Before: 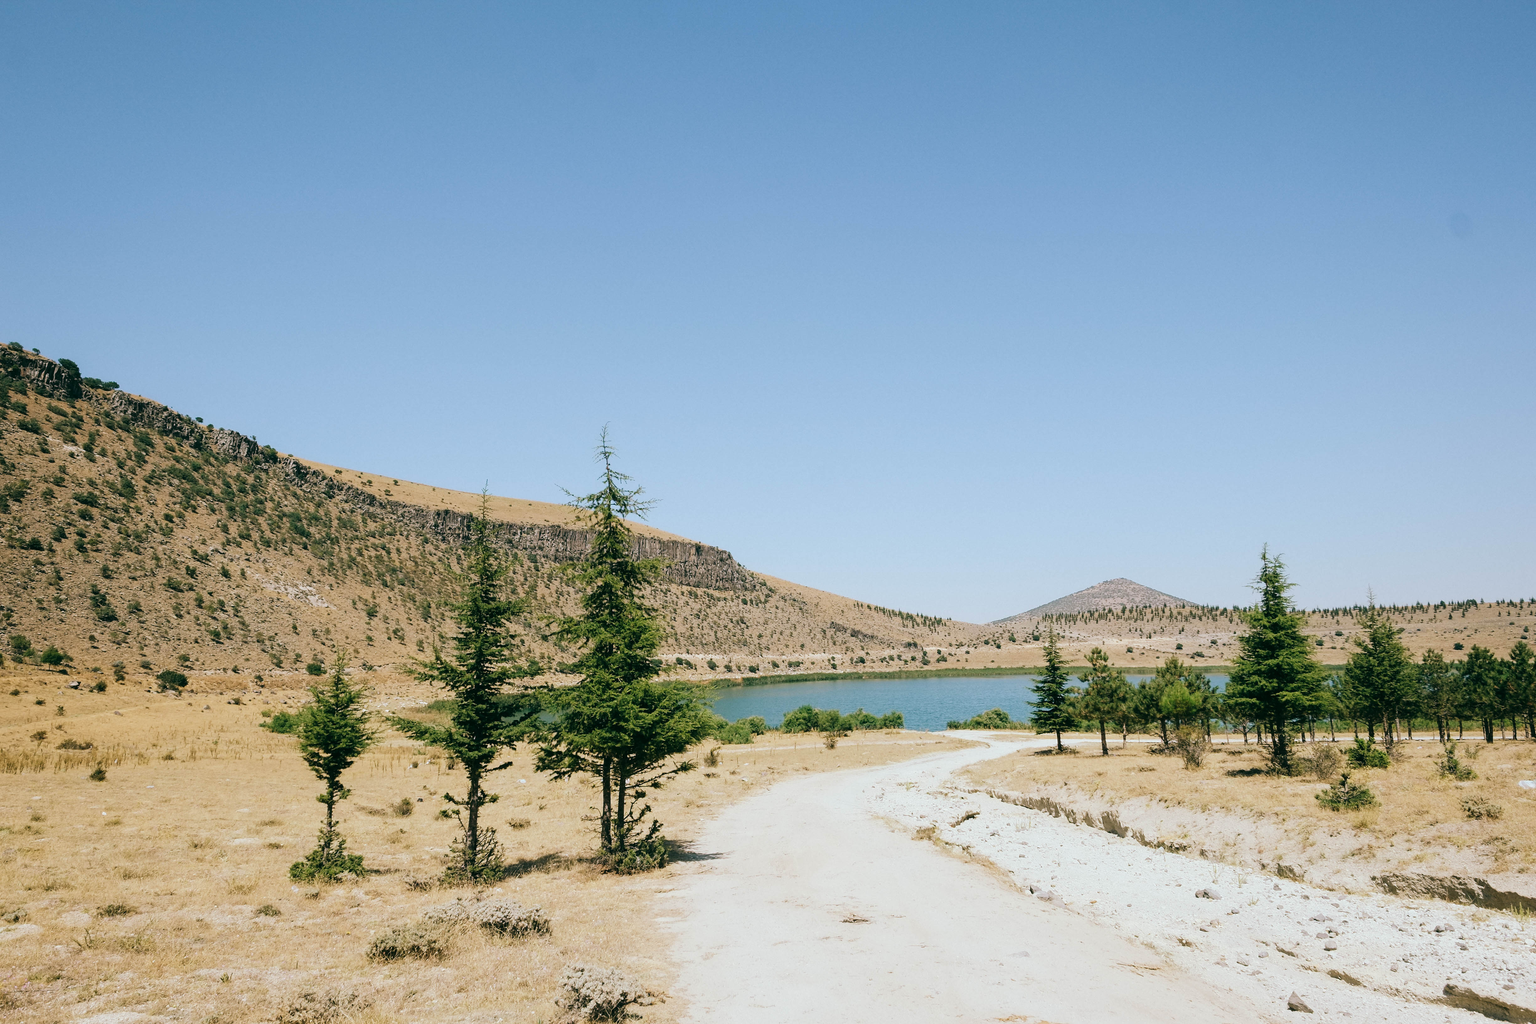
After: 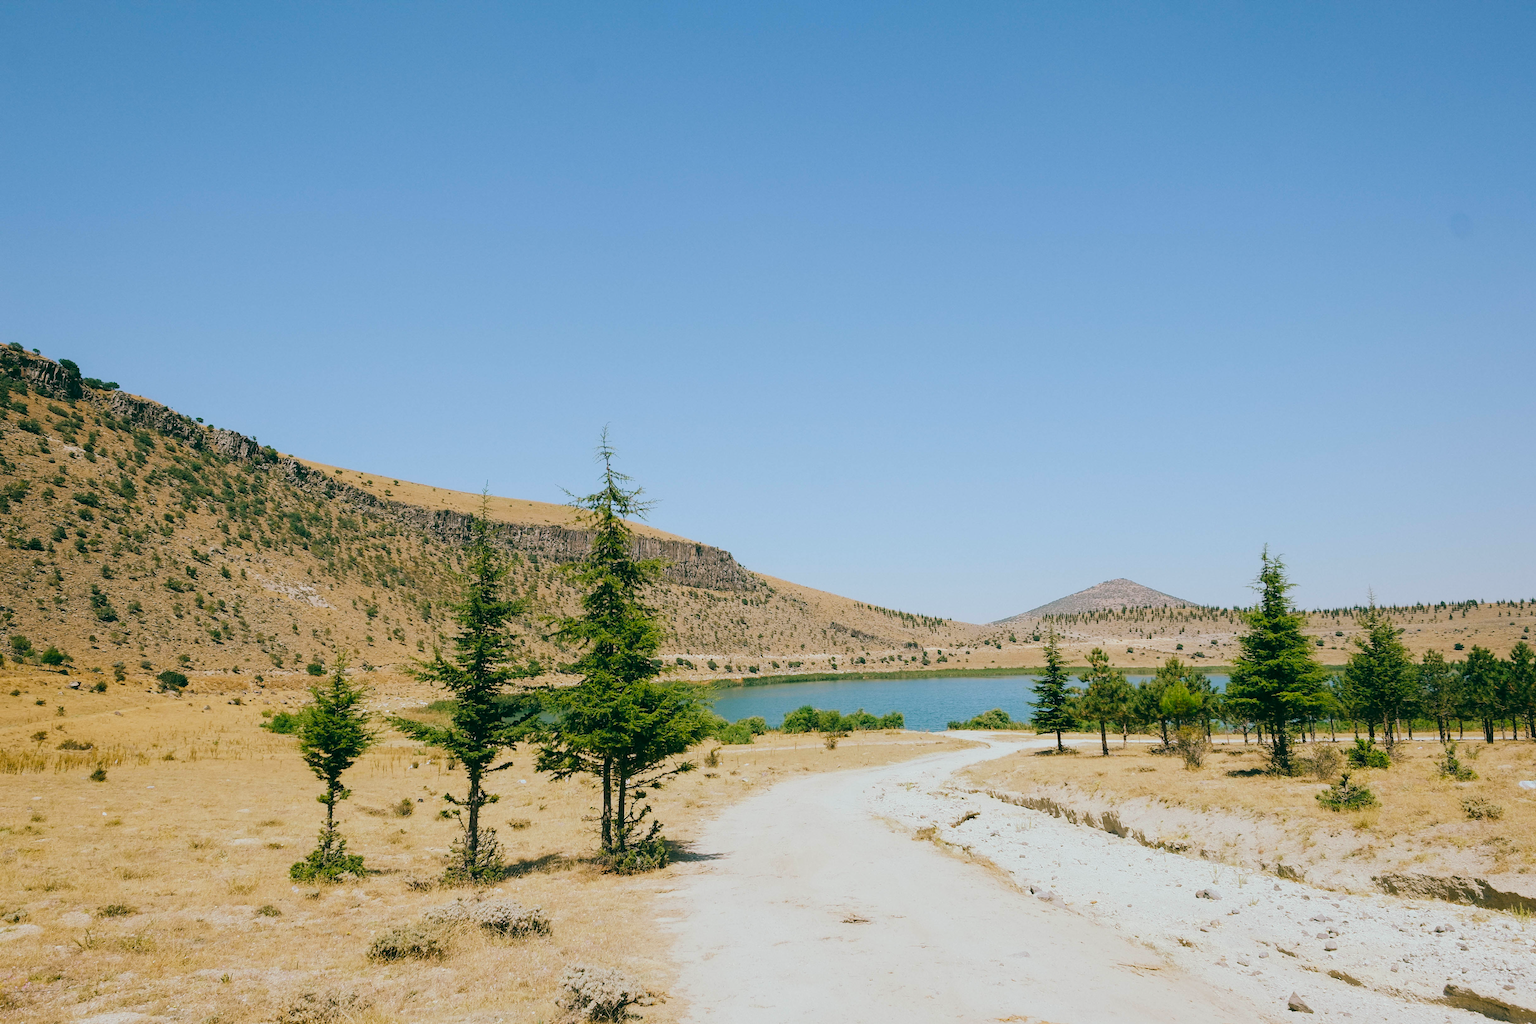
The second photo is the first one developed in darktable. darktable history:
color balance rgb: perceptual saturation grading › global saturation 25.843%, contrast -10.013%
shadows and highlights: radius 331.28, shadows 54.43, highlights -99.86, compress 94.5%, soften with gaussian
